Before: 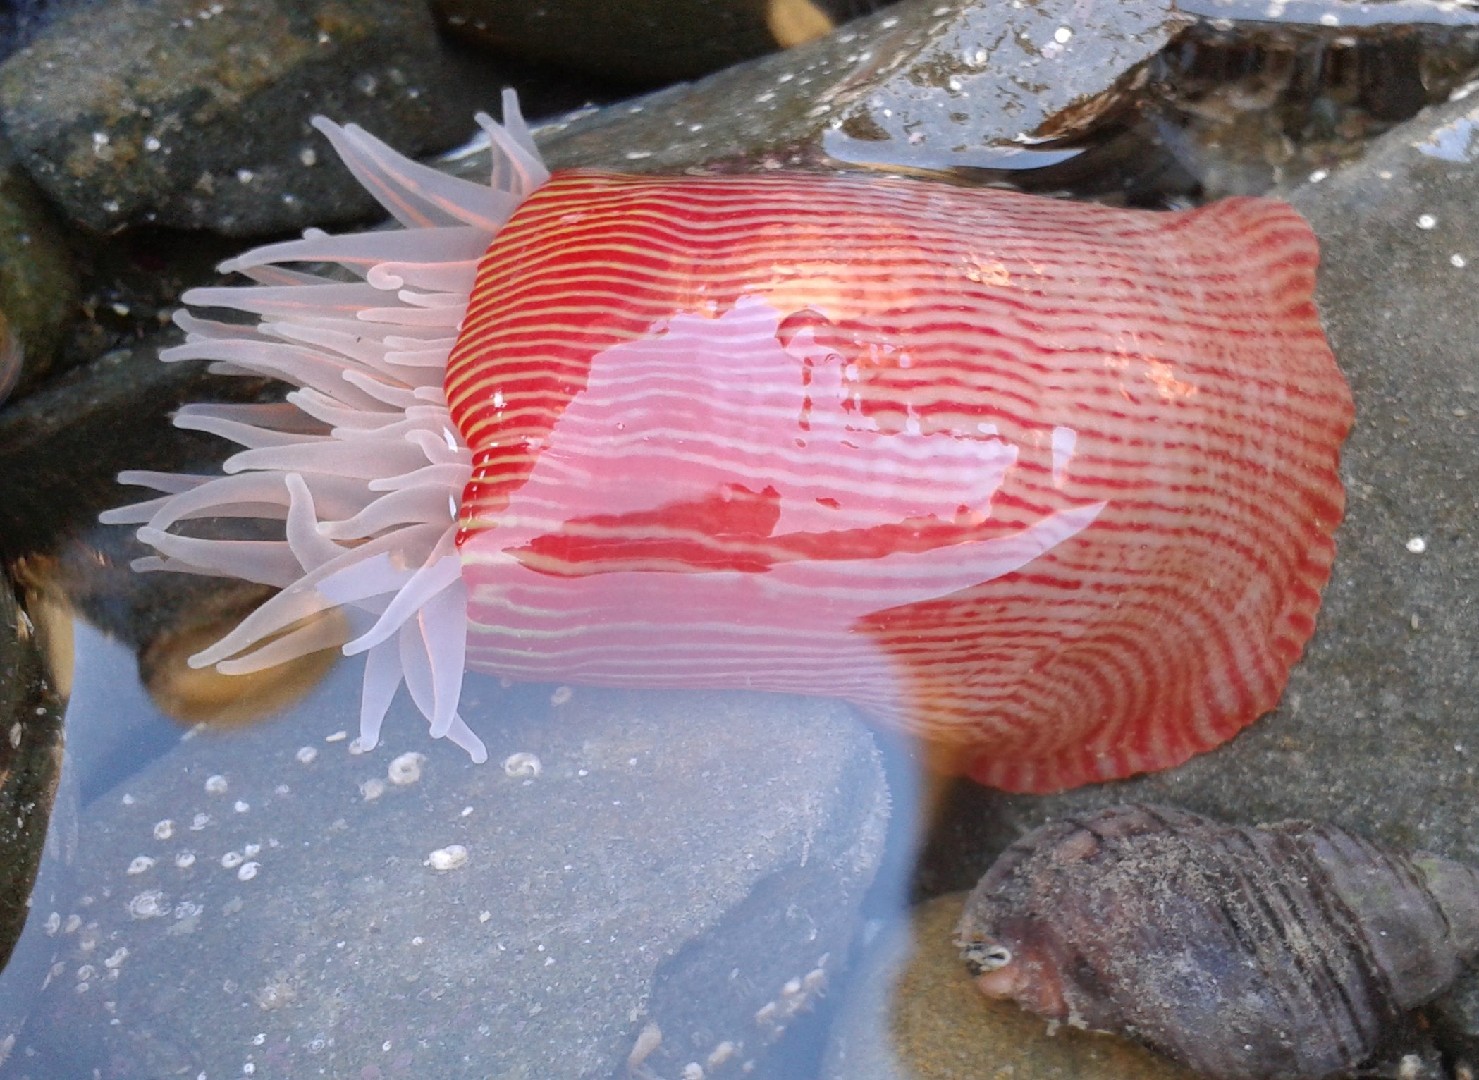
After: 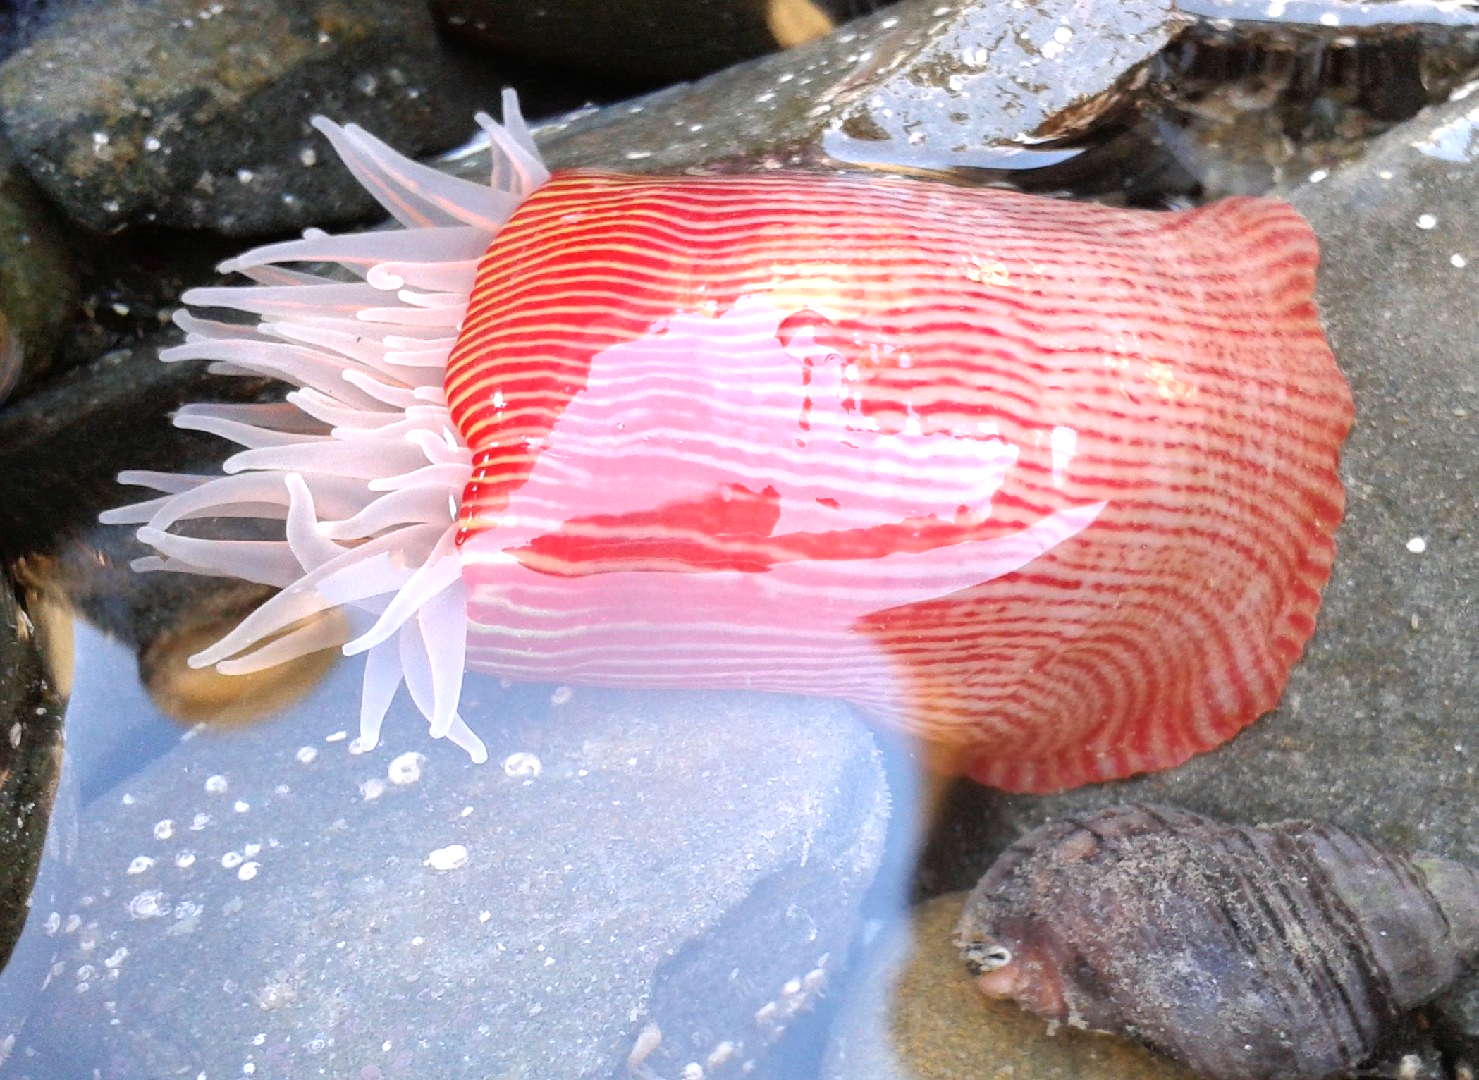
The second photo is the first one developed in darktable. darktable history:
tone equalizer: -8 EV -0.779 EV, -7 EV -0.707 EV, -6 EV -0.62 EV, -5 EV -0.4 EV, -3 EV 0.386 EV, -2 EV 0.6 EV, -1 EV 0.695 EV, +0 EV 0.758 EV
